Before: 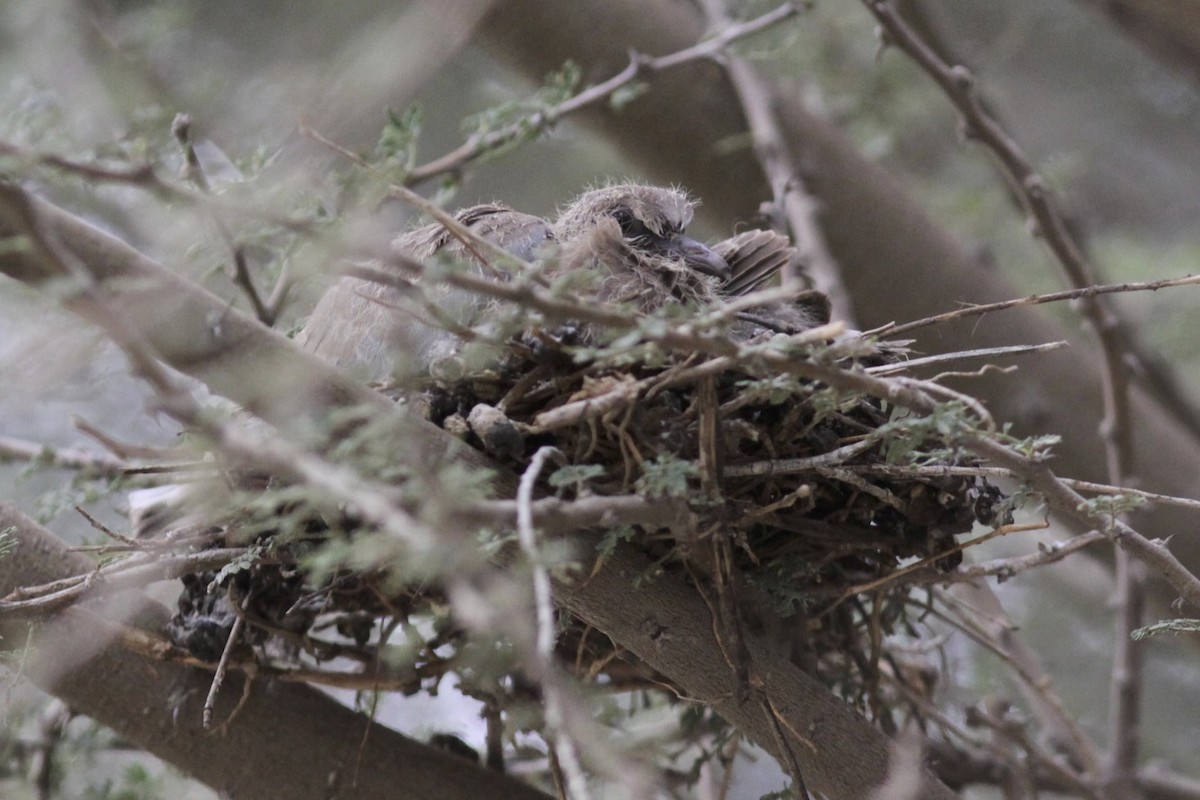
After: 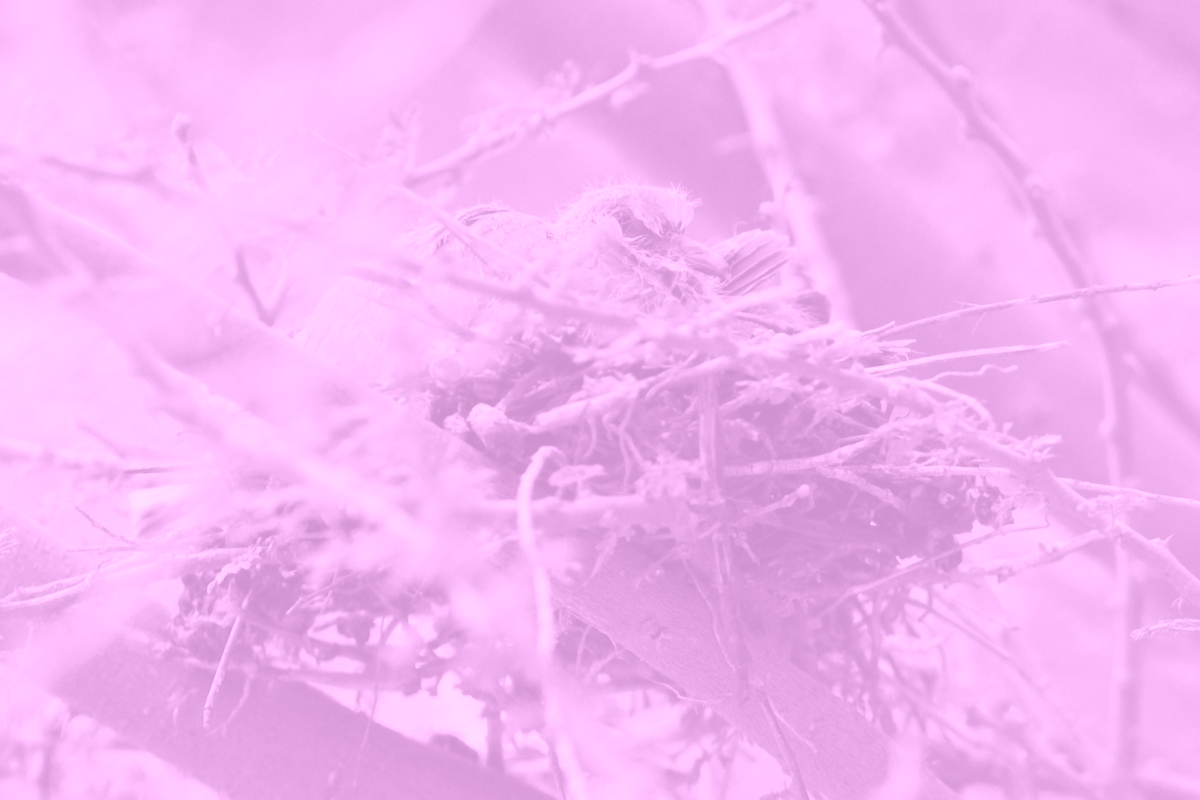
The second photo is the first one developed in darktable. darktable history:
bloom: size 9%, threshold 100%, strength 7%
colorize: hue 331.2°, saturation 75%, source mix 30.28%, lightness 70.52%, version 1
